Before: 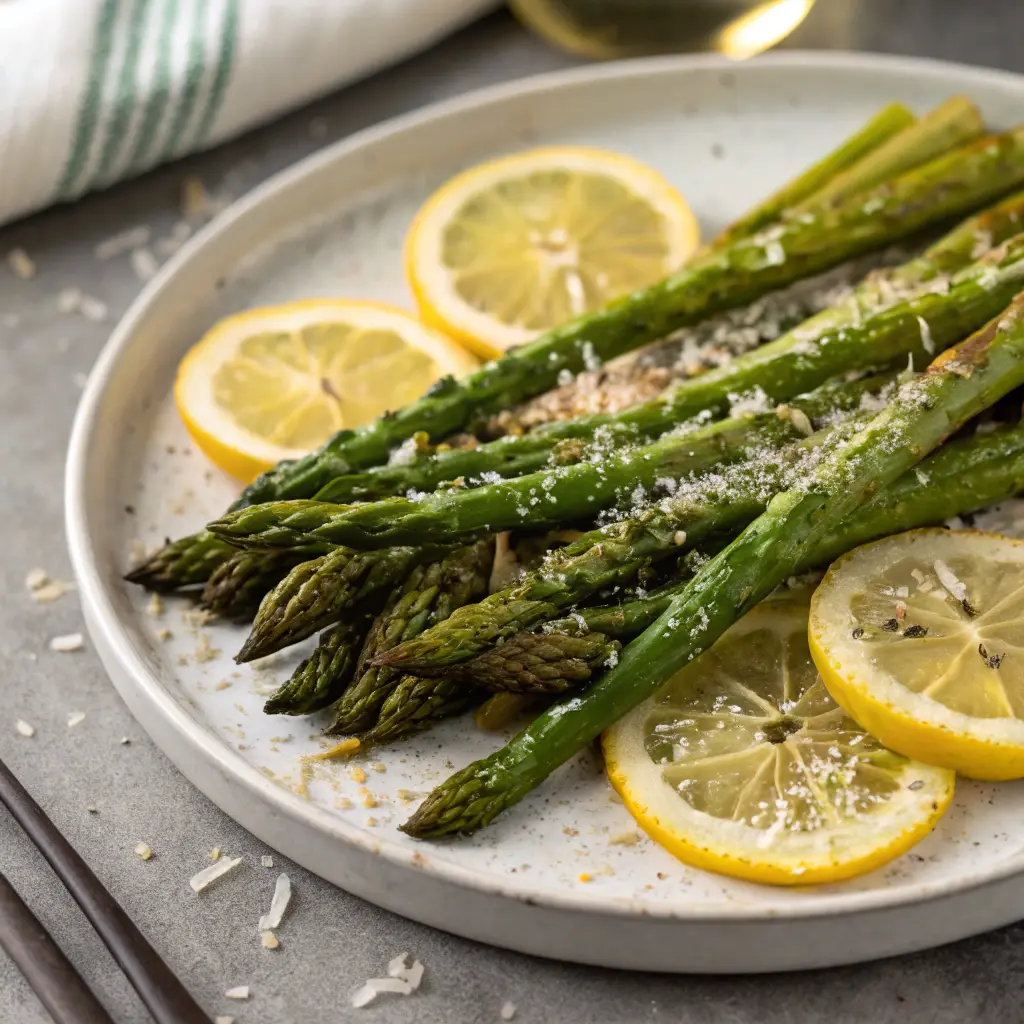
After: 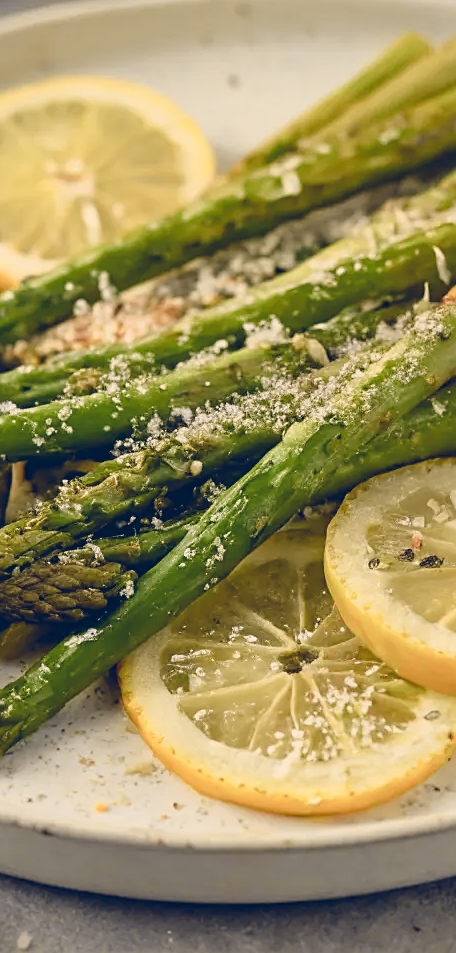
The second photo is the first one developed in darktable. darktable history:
sharpen: amount 0.49
contrast brightness saturation: contrast -0.111
exposure: black level correction 0, compensate highlight preservation false
crop: left 47.343%, top 6.856%, right 8.06%
tone curve: curves: ch0 [(0, 0.021) (0.049, 0.044) (0.152, 0.14) (0.328, 0.377) (0.473, 0.543) (0.641, 0.705) (0.85, 0.894) (1, 0.969)]; ch1 [(0, 0) (0.302, 0.331) (0.433, 0.432) (0.472, 0.47) (0.502, 0.503) (0.527, 0.516) (0.564, 0.573) (0.614, 0.626) (0.677, 0.701) (0.859, 0.885) (1, 1)]; ch2 [(0, 0) (0.33, 0.301) (0.447, 0.44) (0.487, 0.496) (0.502, 0.516) (0.535, 0.563) (0.565, 0.597) (0.608, 0.641) (1, 1)], color space Lab, independent channels, preserve colors none
color balance rgb: highlights gain › chroma 3.054%, highlights gain › hue 60.17°, global offset › luminance 0.417%, global offset › chroma 0.211%, global offset › hue 254.55°, linear chroma grading › shadows 31.861%, linear chroma grading › global chroma -2.033%, linear chroma grading › mid-tones 3.886%, perceptual saturation grading › global saturation 0.317%, perceptual saturation grading › highlights -30.741%, perceptual saturation grading › shadows 19.757%
